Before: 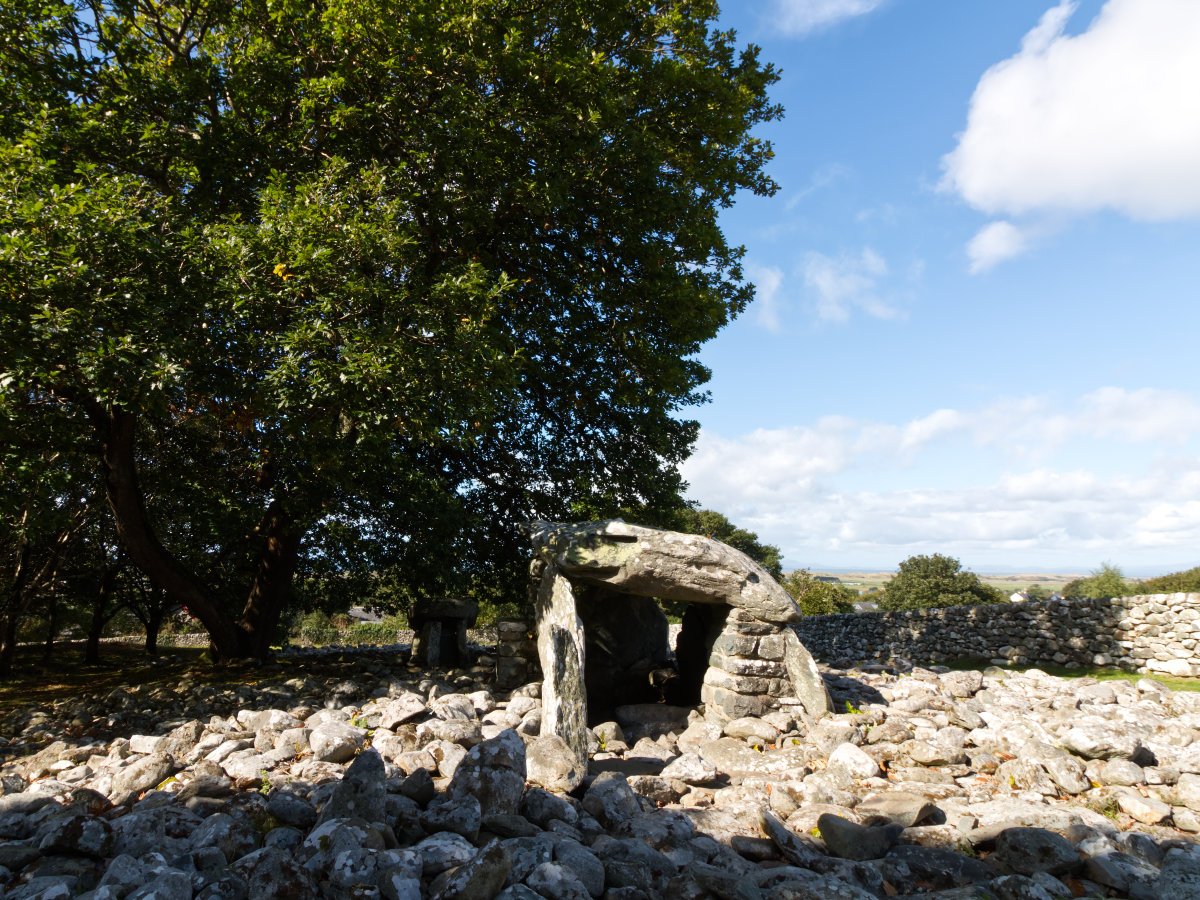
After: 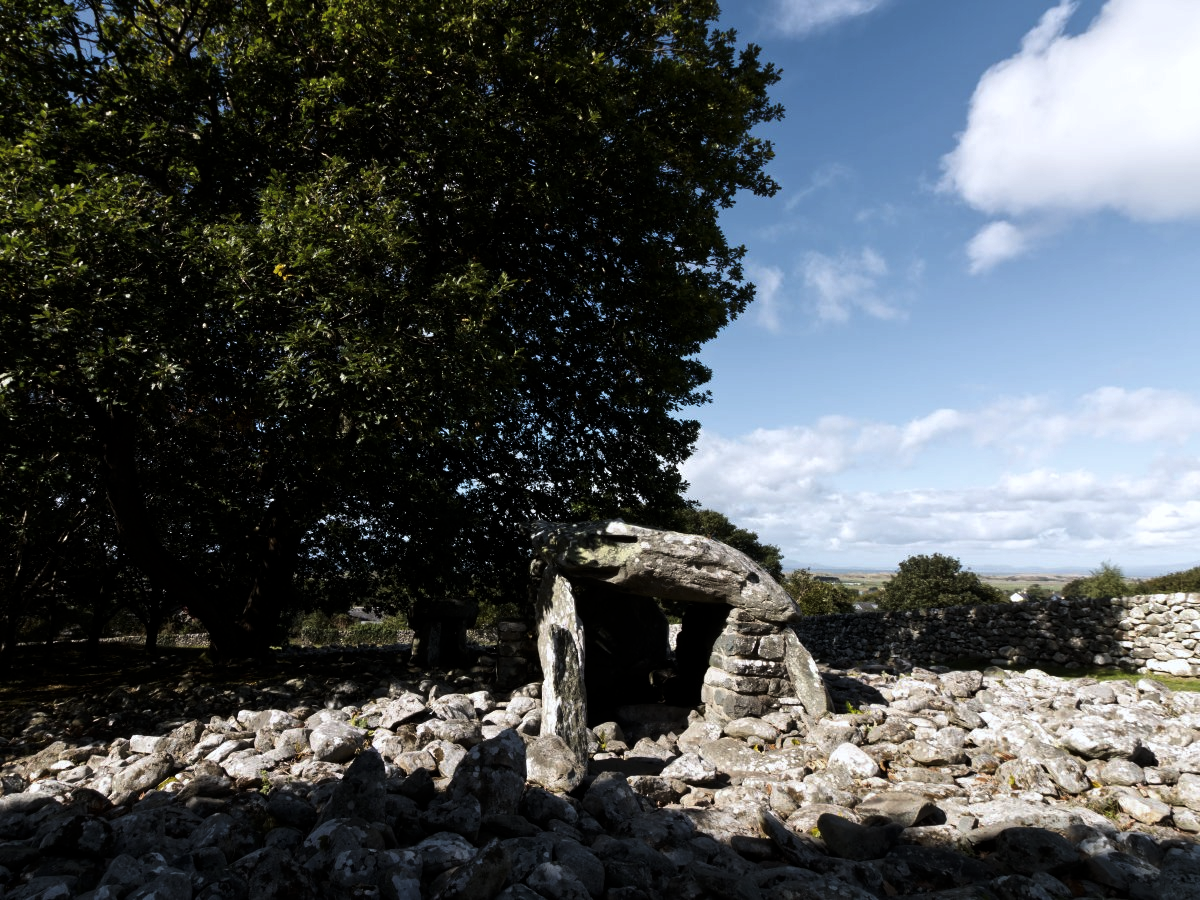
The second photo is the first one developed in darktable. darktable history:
levels: levels [0, 0.618, 1]
white balance: red 0.983, blue 1.036
